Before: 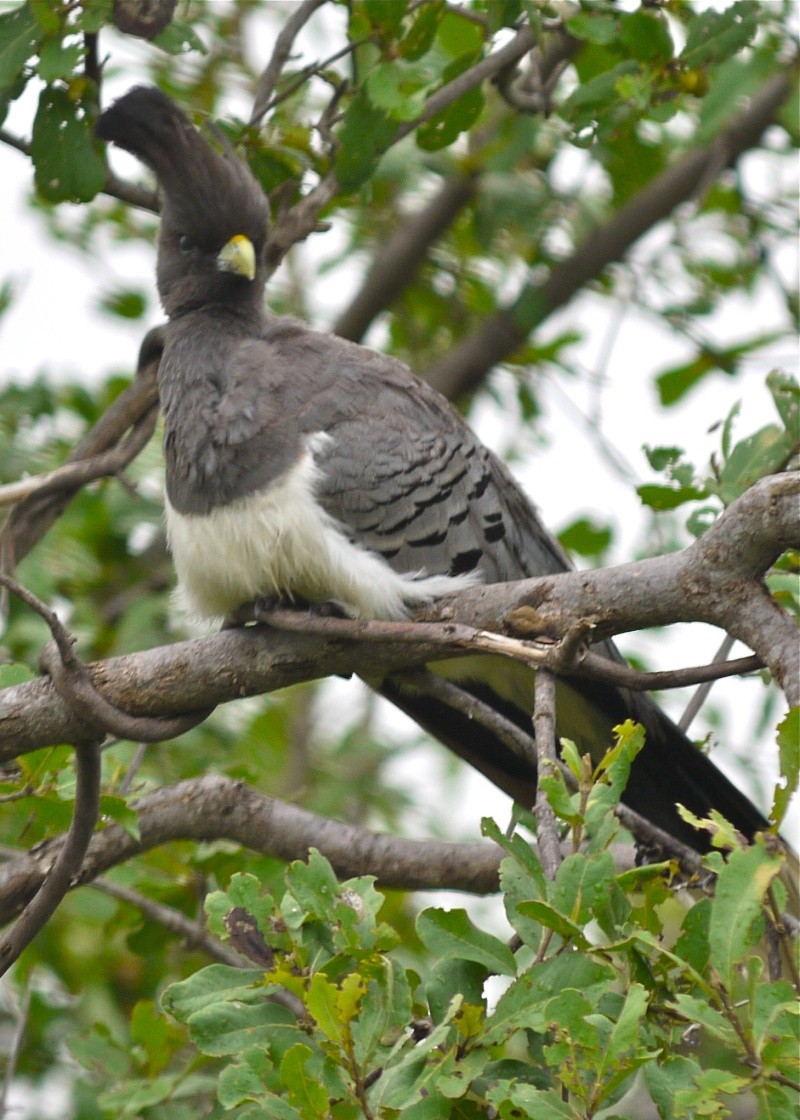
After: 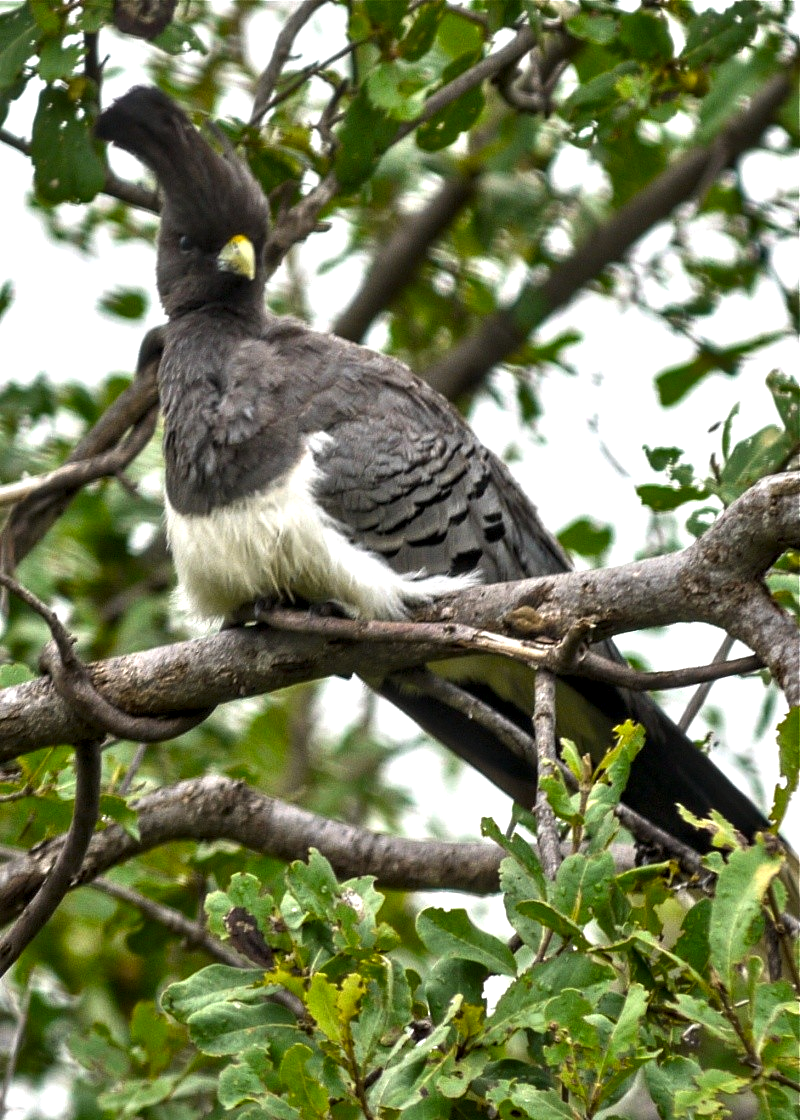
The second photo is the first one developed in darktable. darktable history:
color balance rgb: global offset › hue 170.04°, linear chroma grading › shadows 31.574%, linear chroma grading › global chroma -2.052%, linear chroma grading › mid-tones 3.591%, perceptual saturation grading › global saturation -3.298%, perceptual saturation grading › shadows -2.409%, perceptual brilliance grading › highlights 14.453%, perceptual brilliance grading › mid-tones -6.162%, perceptual brilliance grading › shadows -27.642%, global vibrance 20%
local contrast: detail 156%
shadows and highlights: soften with gaussian
